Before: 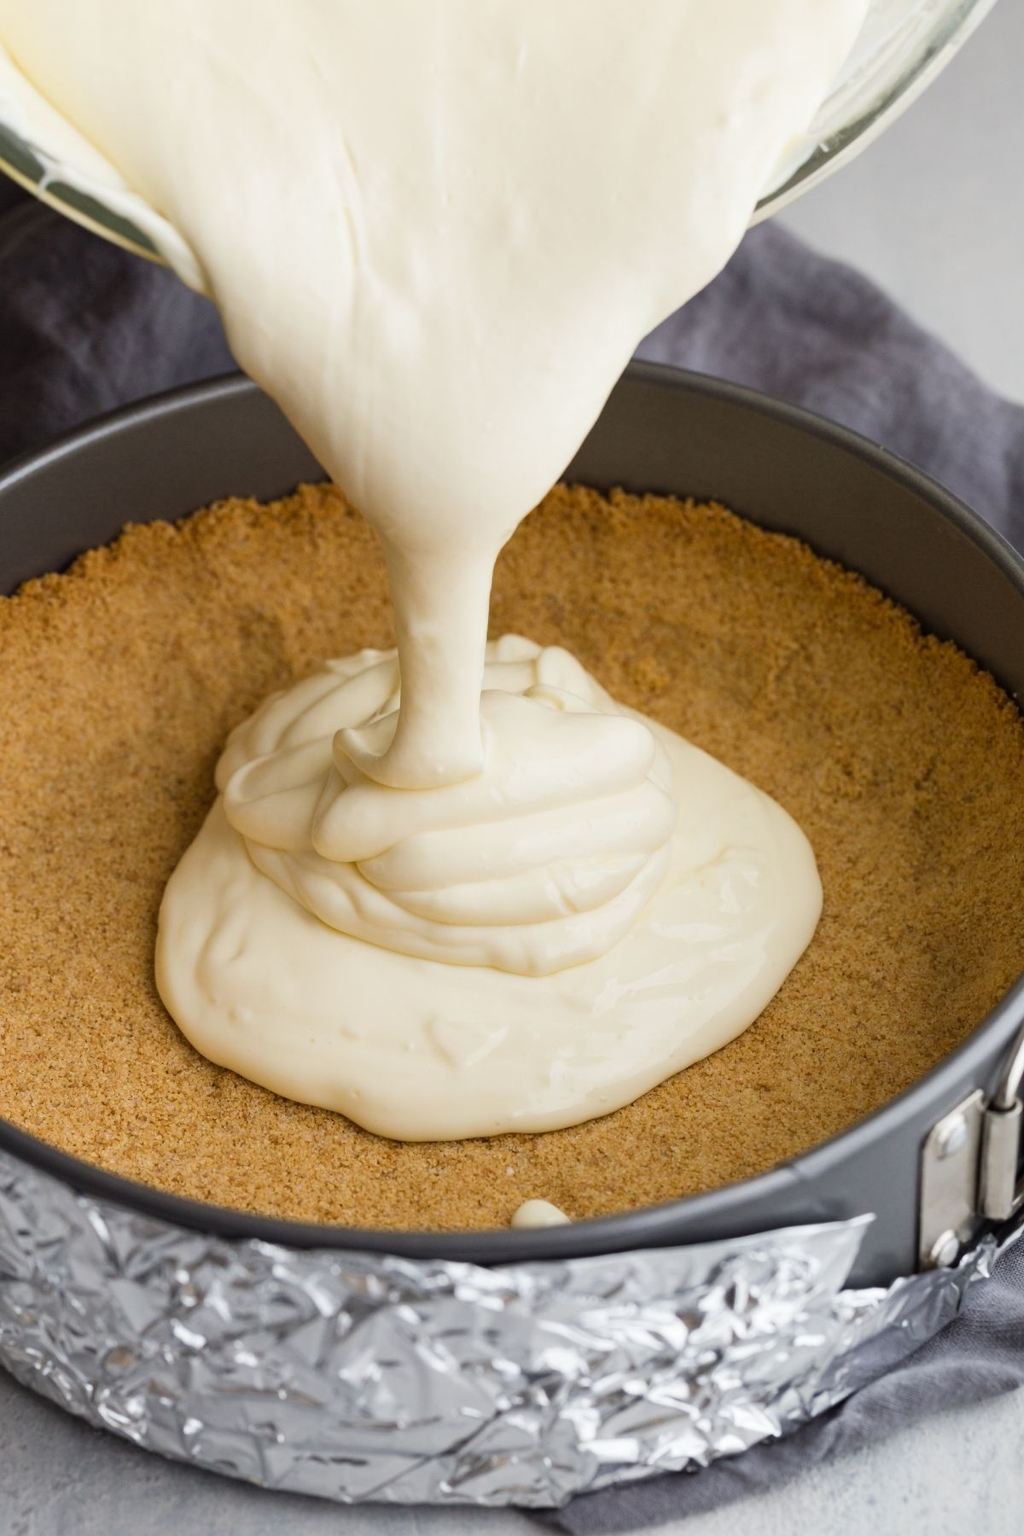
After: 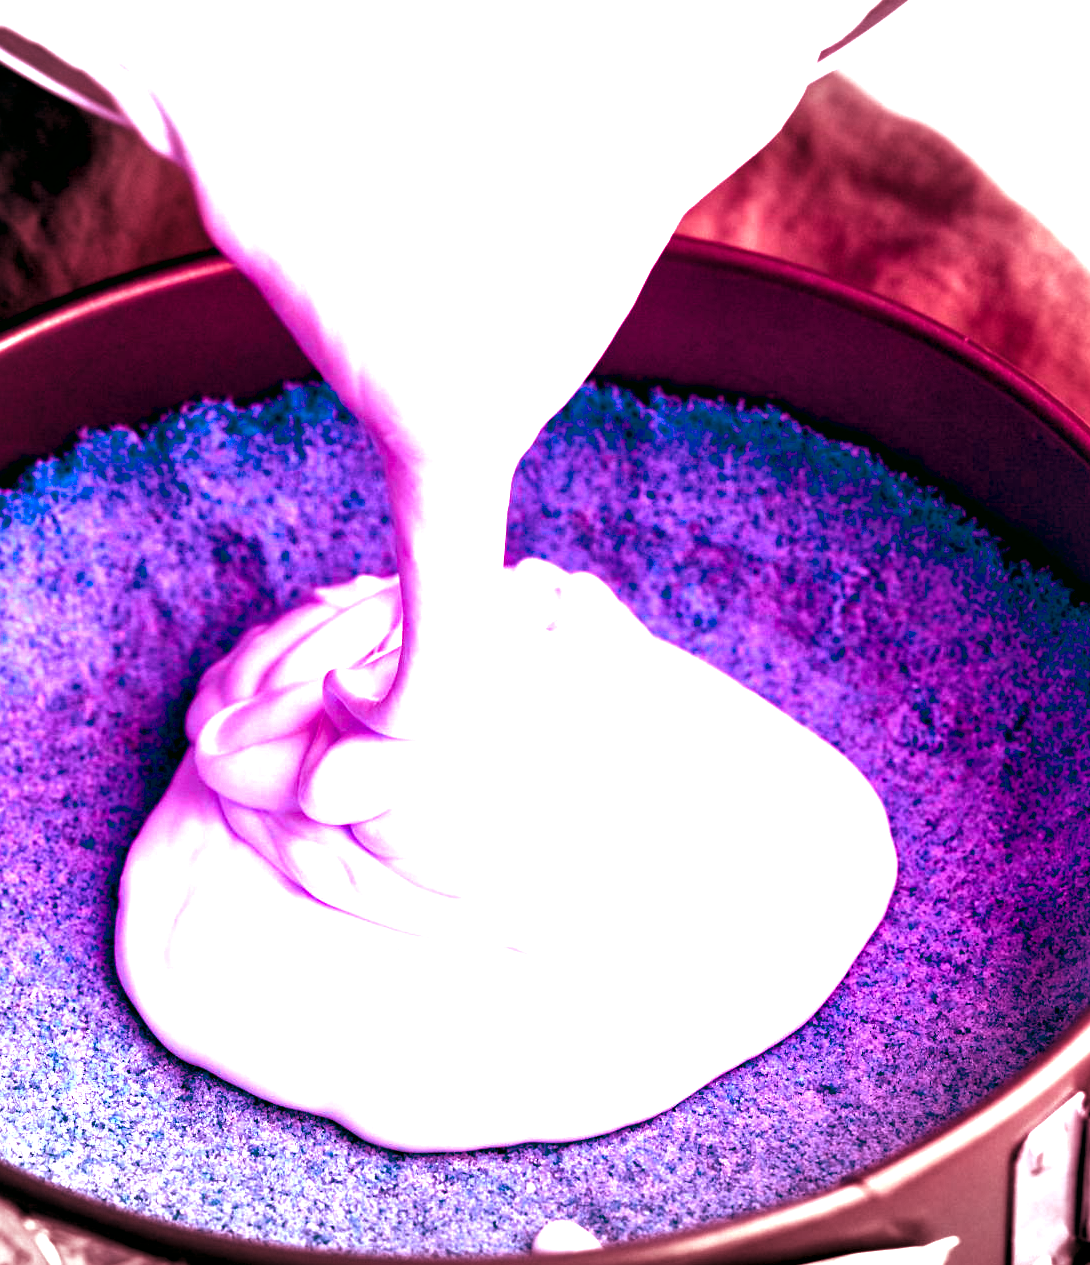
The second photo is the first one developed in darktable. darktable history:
color balance rgb: shadows lift › luminance -18.76%, shadows lift › chroma 35.44%, power › luminance -3.76%, power › hue 142.17°, highlights gain › chroma 7.5%, highlights gain › hue 184.75°, global offset › luminance -0.52%, global offset › chroma 0.91%, global offset › hue 173.36°, shadows fall-off 300%, white fulcrum 2 EV, highlights fall-off 300%, linear chroma grading › shadows 17.19%, linear chroma grading › highlights 61.12%, linear chroma grading › global chroma 50%, hue shift -150.52°, perceptual brilliance grading › global brilliance 12%, mask middle-gray fulcrum 100%, contrast gray fulcrum 38.43%, contrast 35.15%, saturation formula JzAzBz (2021)
crop: left 5.596%, top 10.314%, right 3.534%, bottom 19.395%
local contrast: mode bilateral grid, contrast 25, coarseness 47, detail 151%, midtone range 0.2
color correction: highlights a* 4.02, highlights b* 4.98, shadows a* -7.55, shadows b* 4.98
rgb levels: mode RGB, independent channels, levels [[0, 0.474, 1], [0, 0.5, 1], [0, 0.5, 1]]
vignetting: fall-off start 100%, brightness -0.282, width/height ratio 1.31
exposure: black level correction 0, exposure 1.2 EV, compensate highlight preservation false
